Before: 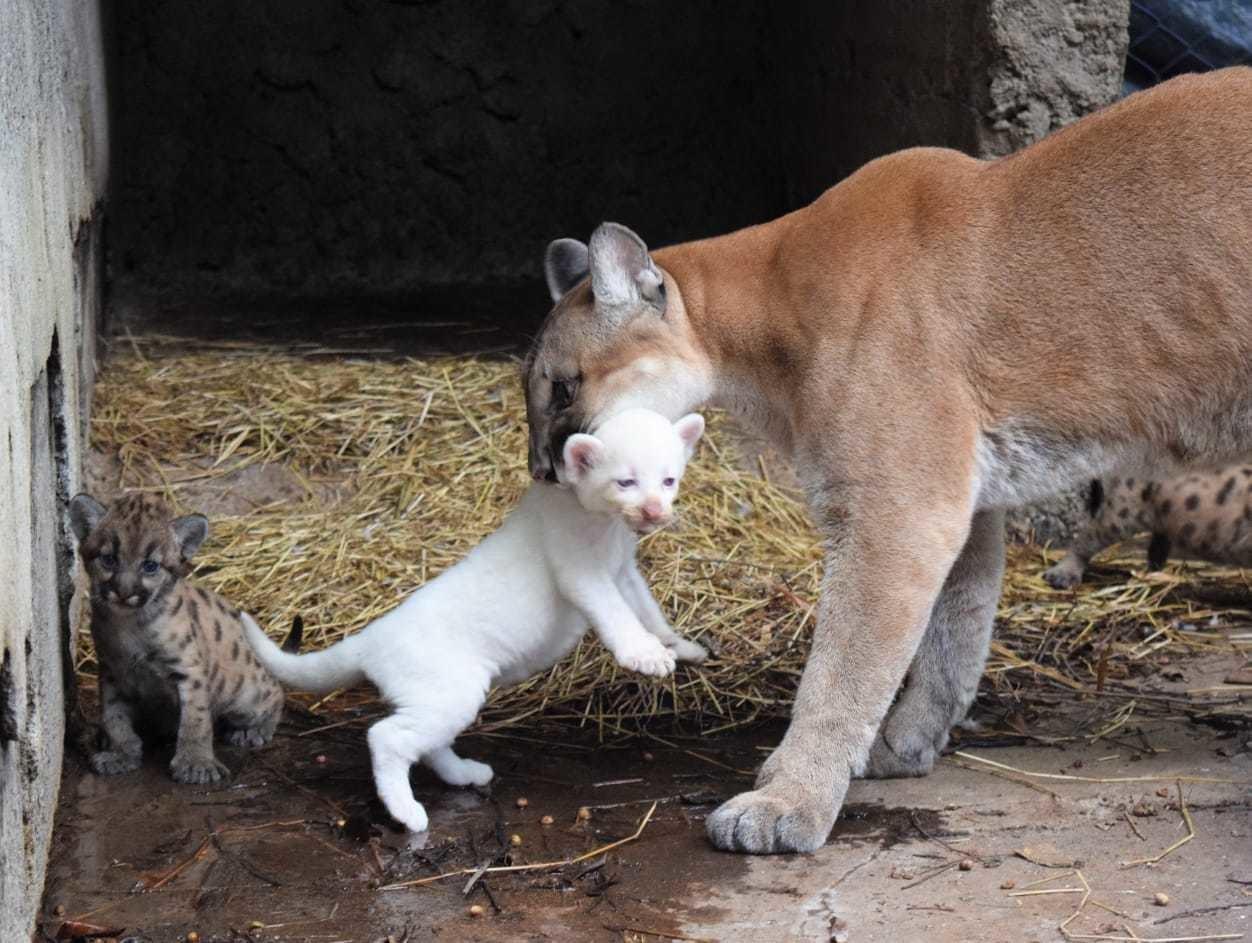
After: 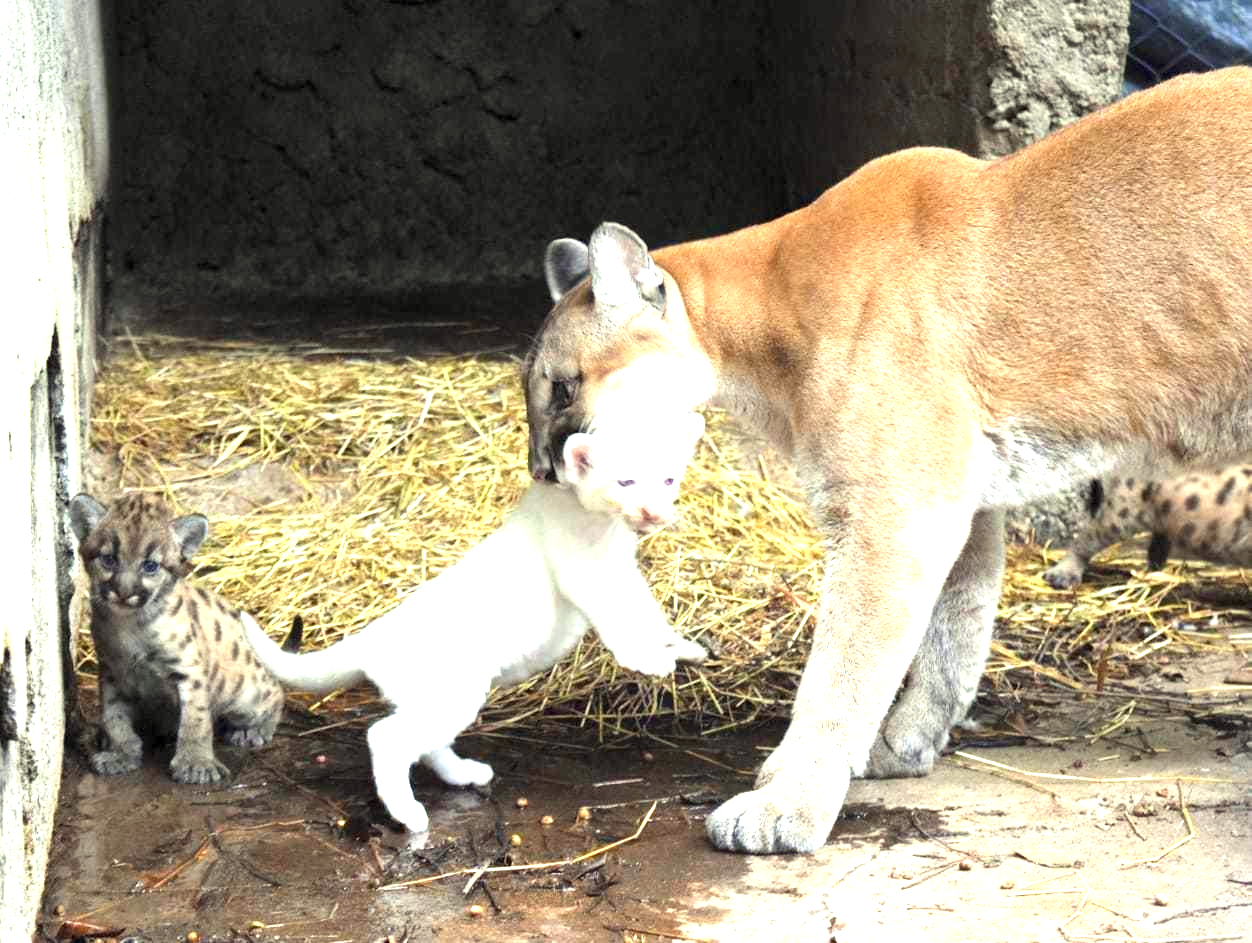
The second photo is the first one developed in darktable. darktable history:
color correction: highlights a* -5.69, highlights b* 10.99
exposure: black level correction 0.001, exposure 1.728 EV, compensate exposure bias true, compensate highlight preservation false
